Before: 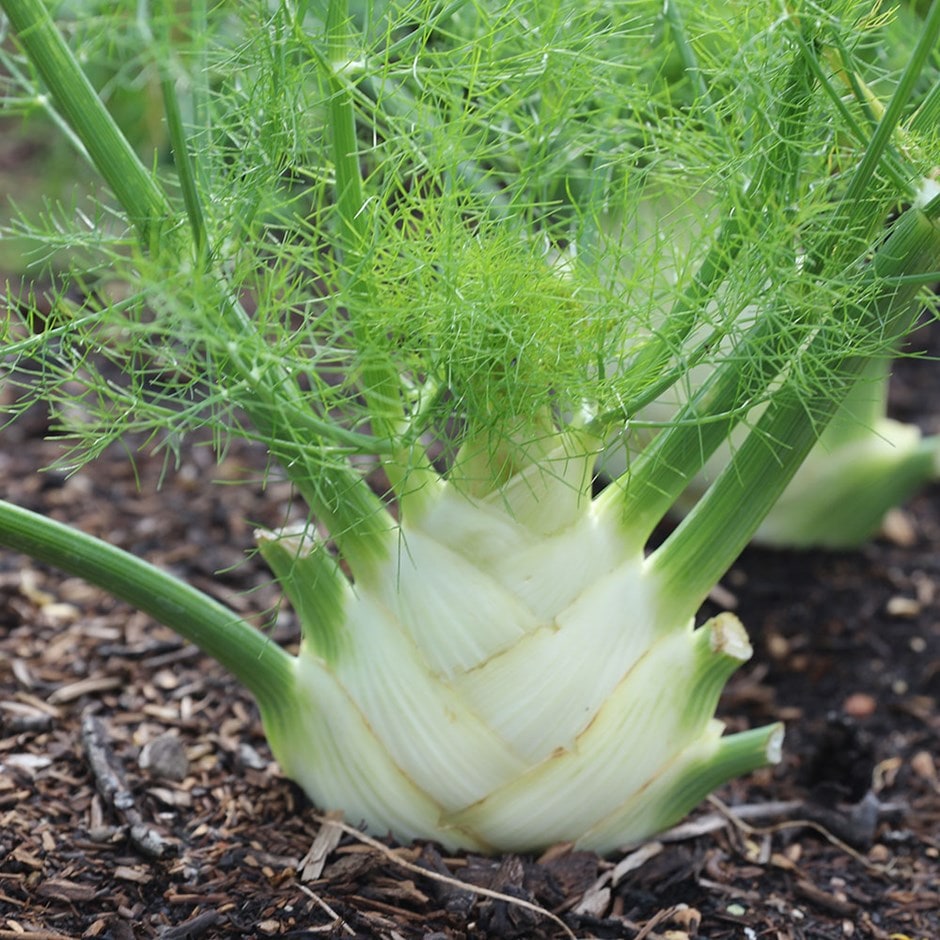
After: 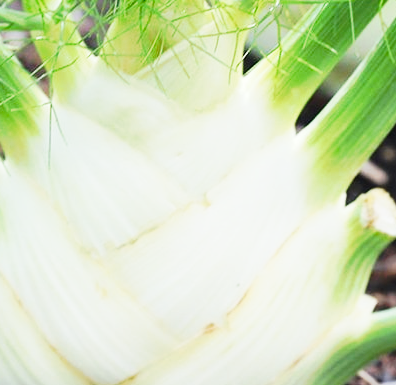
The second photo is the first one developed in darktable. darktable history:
crop: left 37.221%, top 45.169%, right 20.63%, bottom 13.777%
tone curve: curves: ch0 [(0, 0) (0.003, 0.003) (0.011, 0.013) (0.025, 0.029) (0.044, 0.052) (0.069, 0.081) (0.1, 0.116) (0.136, 0.158) (0.177, 0.207) (0.224, 0.268) (0.277, 0.373) (0.335, 0.465) (0.399, 0.565) (0.468, 0.674) (0.543, 0.79) (0.623, 0.853) (0.709, 0.918) (0.801, 0.956) (0.898, 0.977) (1, 1)], preserve colors none
